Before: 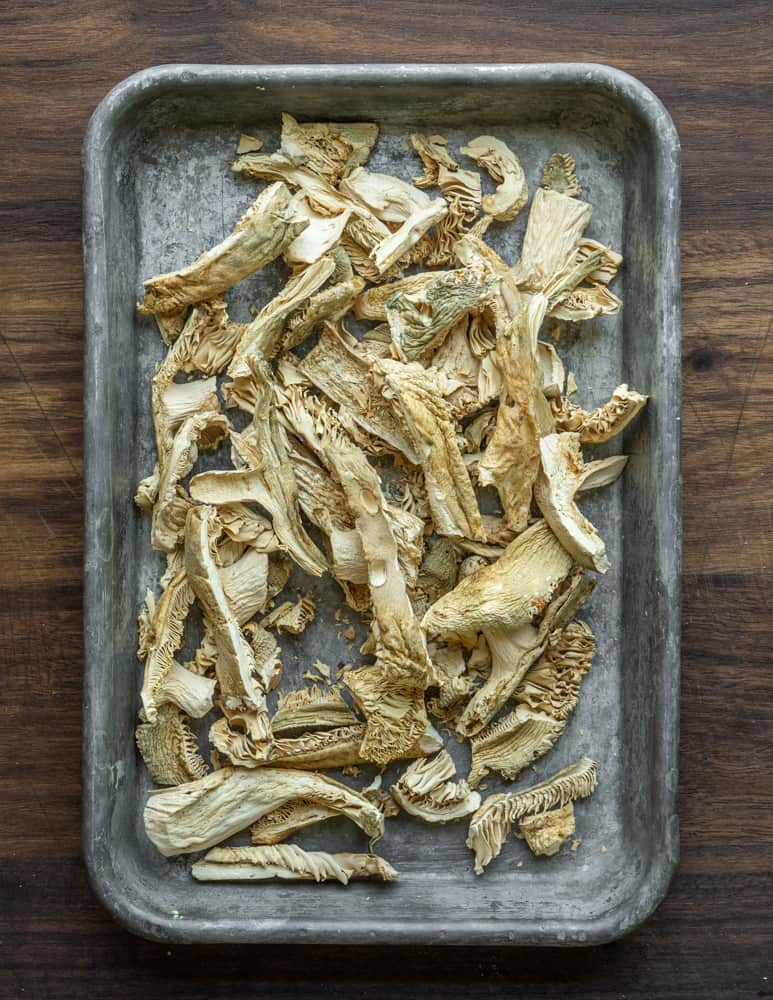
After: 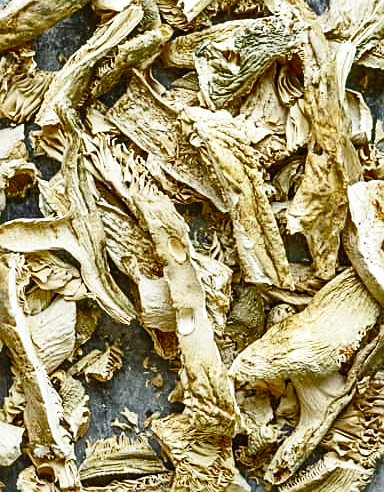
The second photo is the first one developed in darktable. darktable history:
base curve: curves: ch0 [(0, 0) (0.032, 0.037) (0.105, 0.228) (0.435, 0.76) (0.856, 0.983) (1, 1)], preserve colors none
shadows and highlights: shadows 24.53, highlights -77.47, soften with gaussian
sharpen: on, module defaults
crop: left 24.897%, top 25.278%, right 25.36%, bottom 25.486%
